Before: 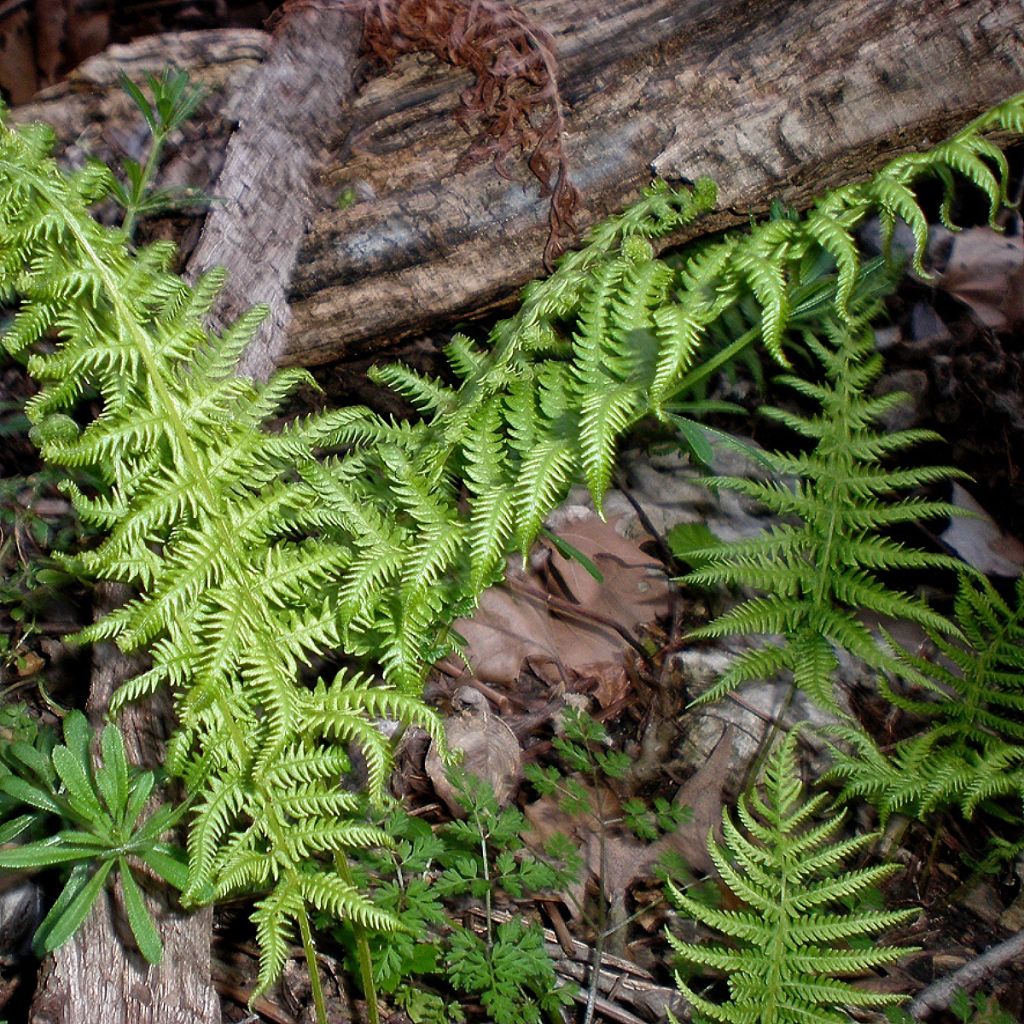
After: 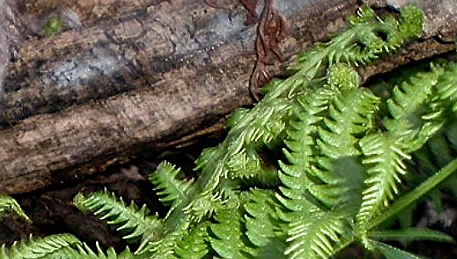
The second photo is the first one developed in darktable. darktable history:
sharpen: on, module defaults
crop: left 28.718%, top 16.864%, right 26.604%, bottom 57.834%
